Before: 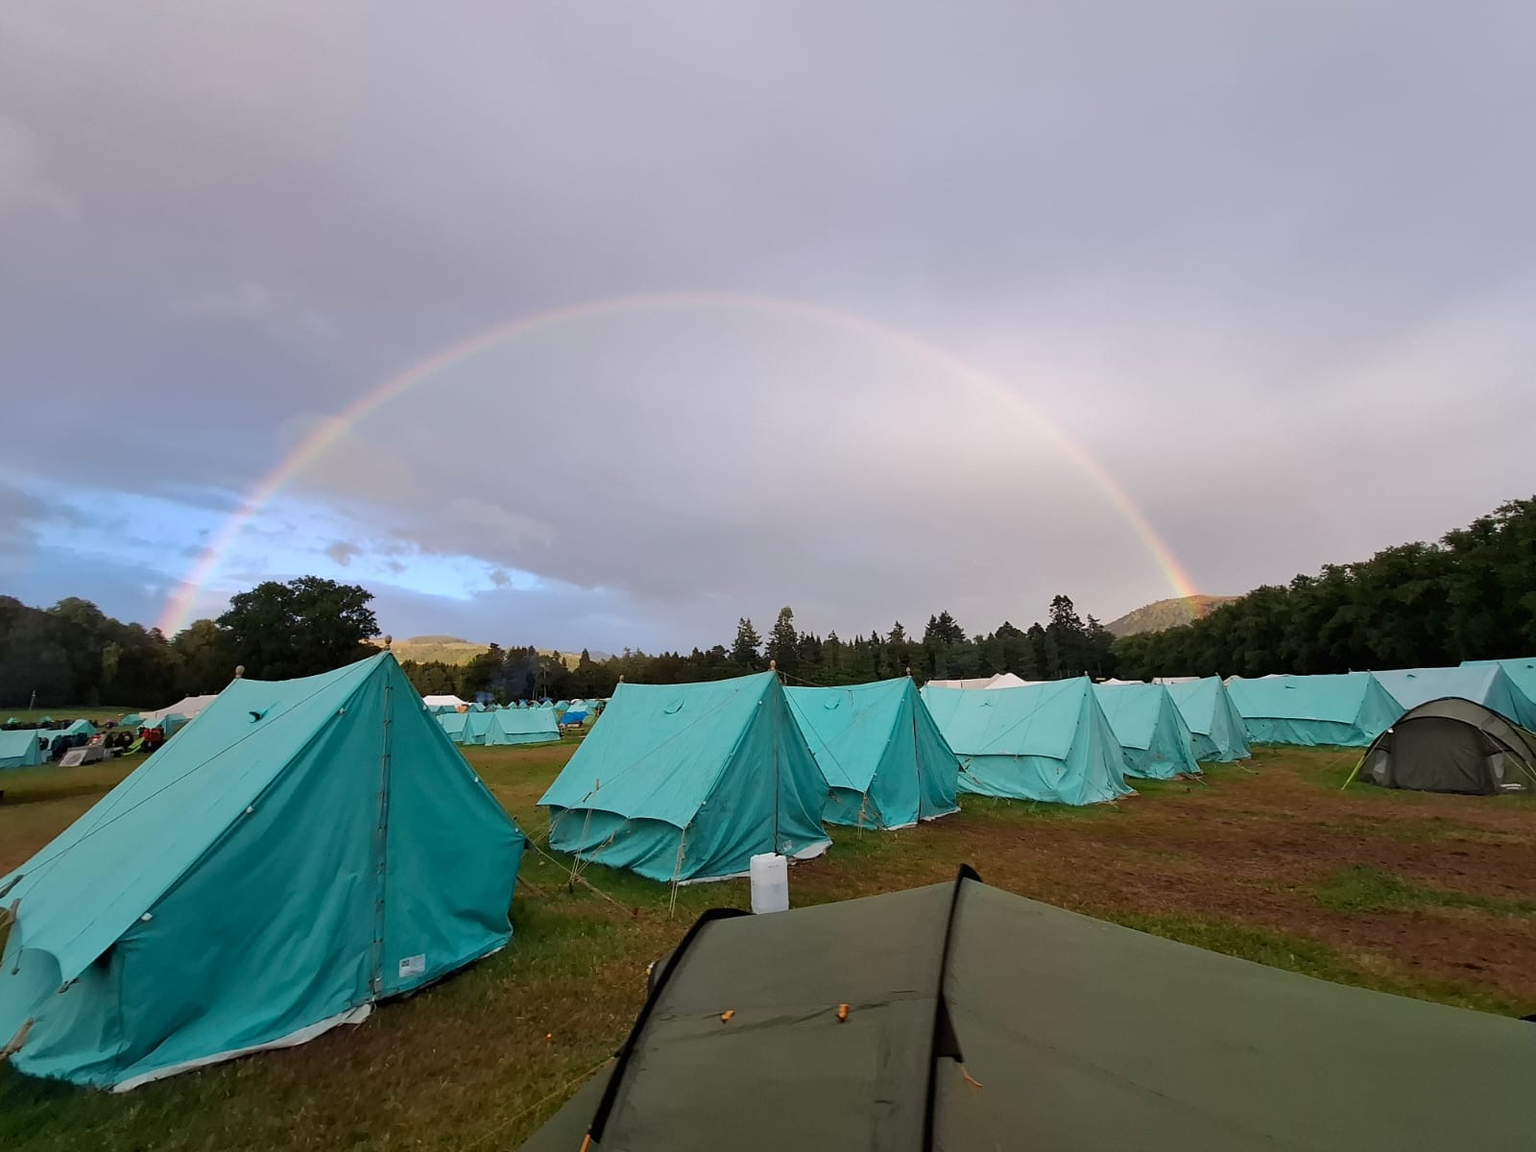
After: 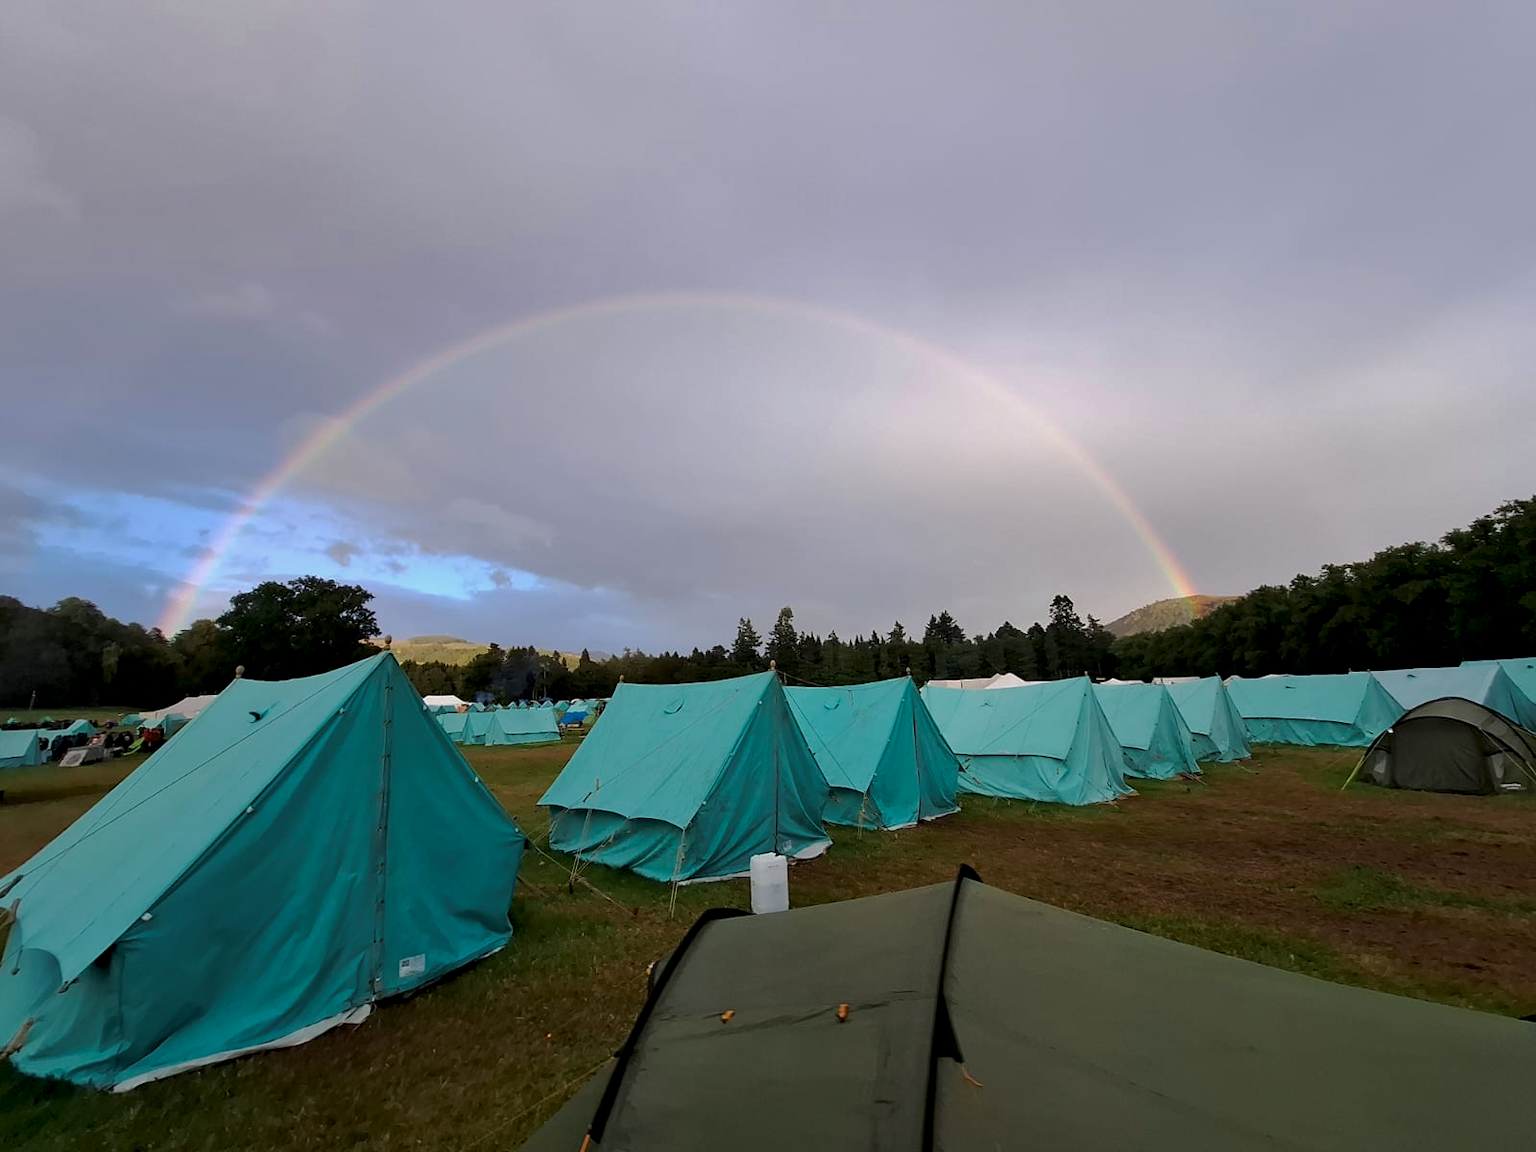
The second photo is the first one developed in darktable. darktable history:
tone curve: curves: ch0 [(0, 0) (0.003, 0.002) (0.011, 0.009) (0.025, 0.021) (0.044, 0.037) (0.069, 0.058) (0.1, 0.084) (0.136, 0.114) (0.177, 0.149) (0.224, 0.188) (0.277, 0.232) (0.335, 0.281) (0.399, 0.341) (0.468, 0.416) (0.543, 0.496) (0.623, 0.574) (0.709, 0.659) (0.801, 0.754) (0.898, 0.876) (1, 1)], preserve colors none
color look up table: target L [79.39, 71.14, 58.87, 43.91, 200.1, 100, 78.08, 67.52, 64.14, 58.03, 53.1, 50.39, 43.03, 36.85, 56.3, 50.74, 41.85, 37.31, 30.15, 18.72, 70.62, 68.26, 51.83, 48.65, 0 ×25], target a [-1.004, -21.15, -36.47, -12.91, -0.013, 0, -2.046, 12.82, 15.55, 32.11, -0.298, 45.47, 47.36, 15.55, 8.521, 44.77, 9.629, -0.229, 24.37, 0.144, -25.04, -0.867, -17.42, -2.983, 0 ×25], target b [-0.681, 50.65, 27.49, 21.41, 0.166, -0.004, 64.93, 60.11, 13.1, 54.21, -0.2, 12.26, 25.38, 15.24, -21.49, -14.41, -42.44, -1.183, -21.39, -1.189, -1.94, -0.986, -24.8, -23.04, 0 ×25], num patches 24
